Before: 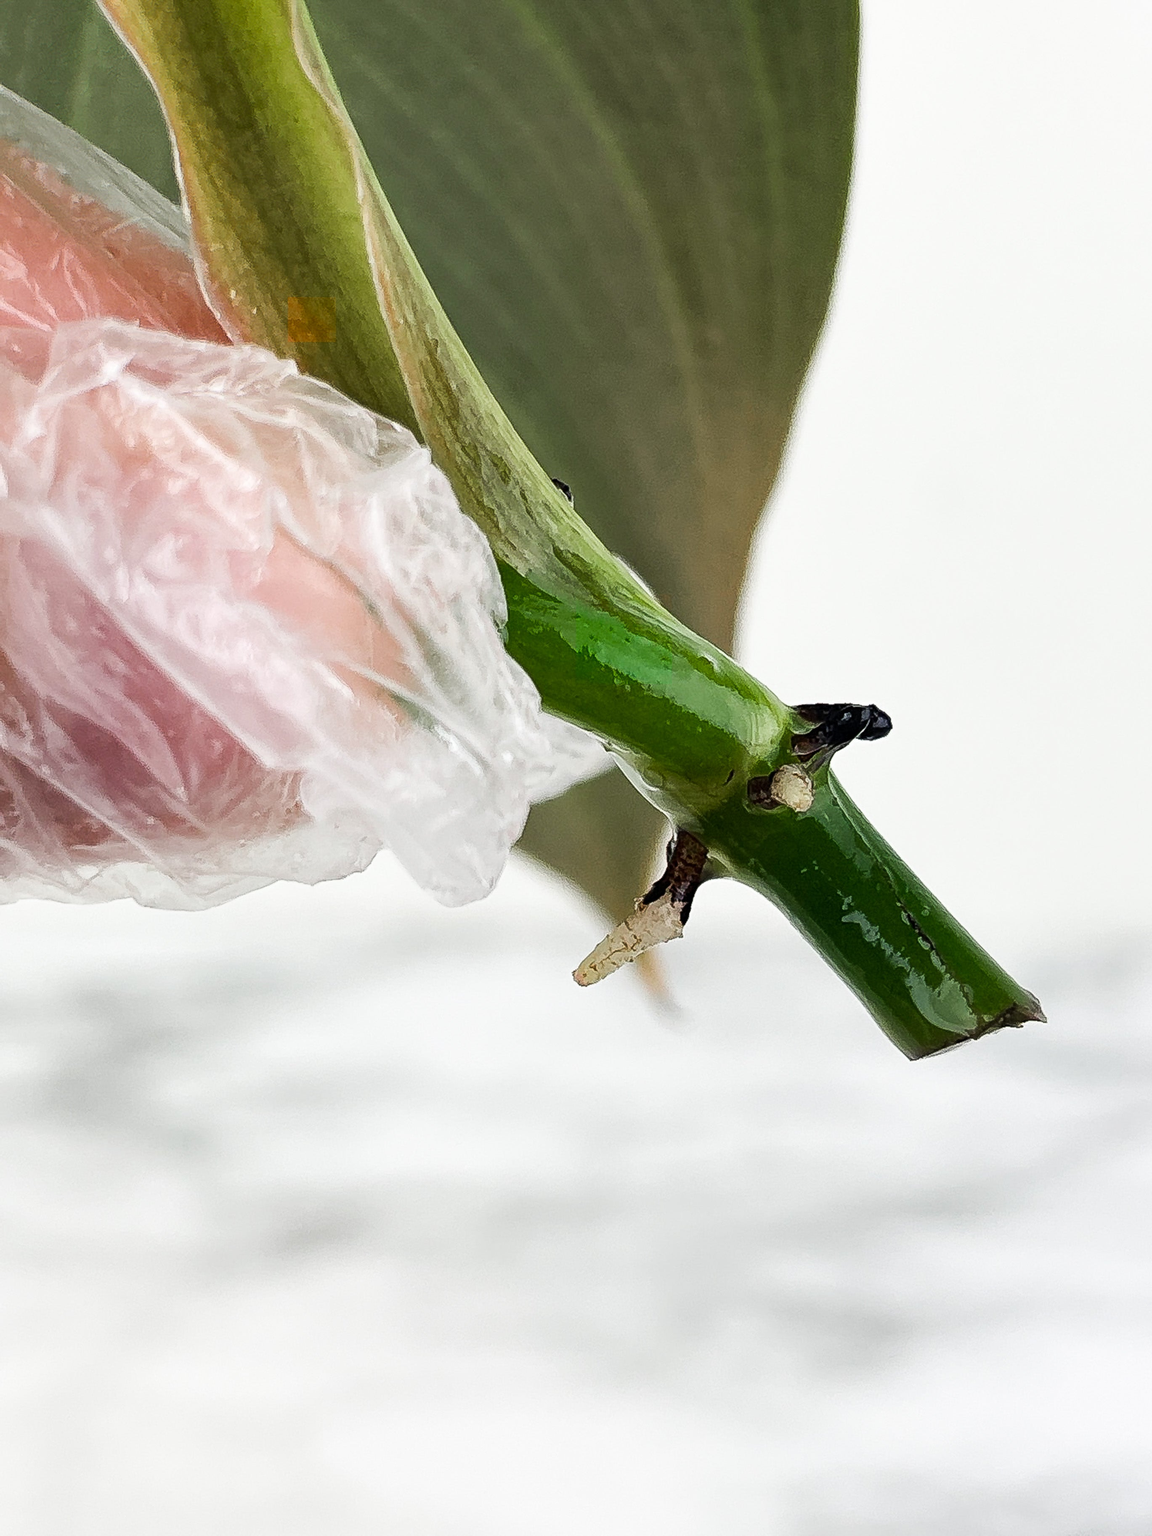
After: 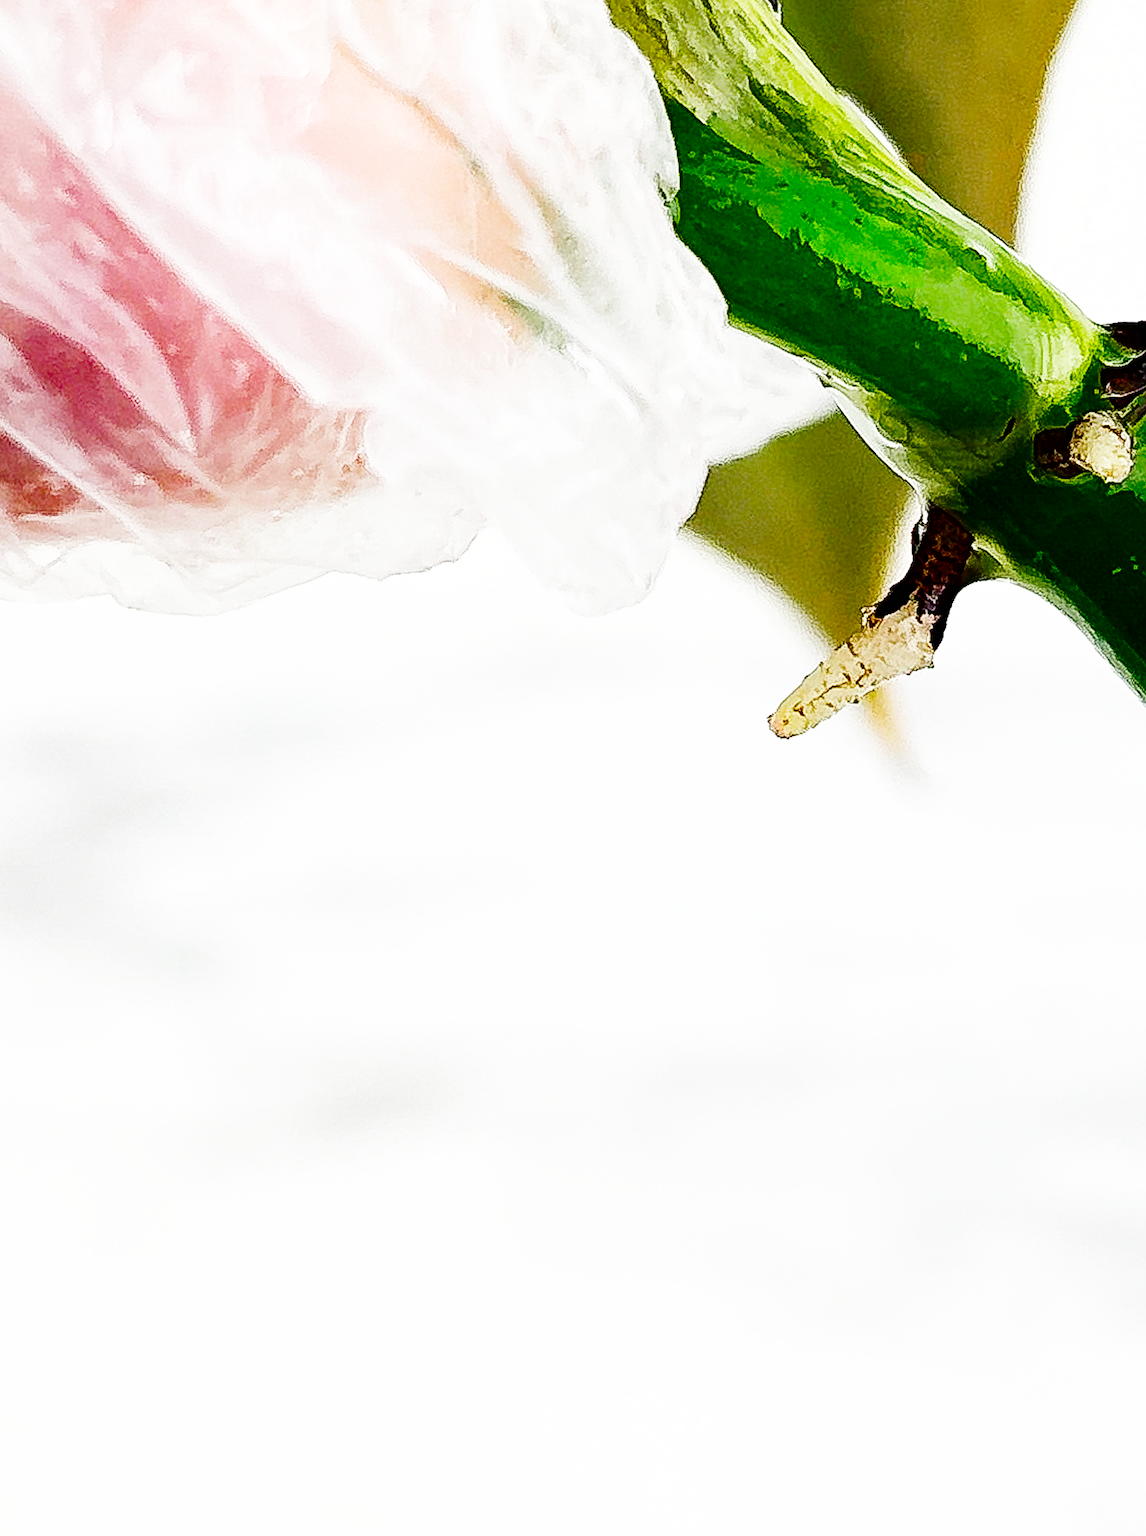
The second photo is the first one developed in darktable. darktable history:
crop and rotate: angle -0.955°, left 3.966%, top 31.752%, right 28.108%
color balance rgb: global offset › luminance 0.23%, global offset › hue 168.73°, linear chroma grading › global chroma 8.828%, perceptual saturation grading › global saturation 25.866%
contrast brightness saturation: brightness -0.208, saturation 0.083
sharpen: radius 1.446, amount 0.414, threshold 1.412
base curve: curves: ch0 [(0, 0) (0, 0) (0.002, 0.001) (0.008, 0.003) (0.019, 0.011) (0.037, 0.037) (0.064, 0.11) (0.102, 0.232) (0.152, 0.379) (0.216, 0.524) (0.296, 0.665) (0.394, 0.789) (0.512, 0.881) (0.651, 0.945) (0.813, 0.986) (1, 1)], preserve colors none
